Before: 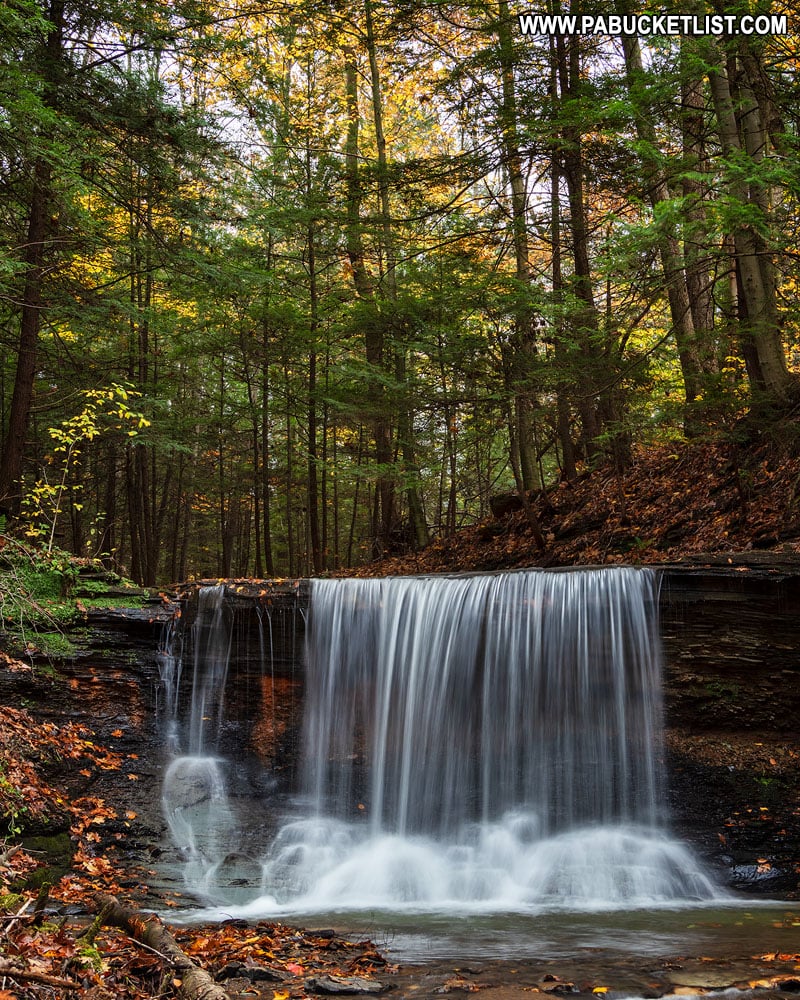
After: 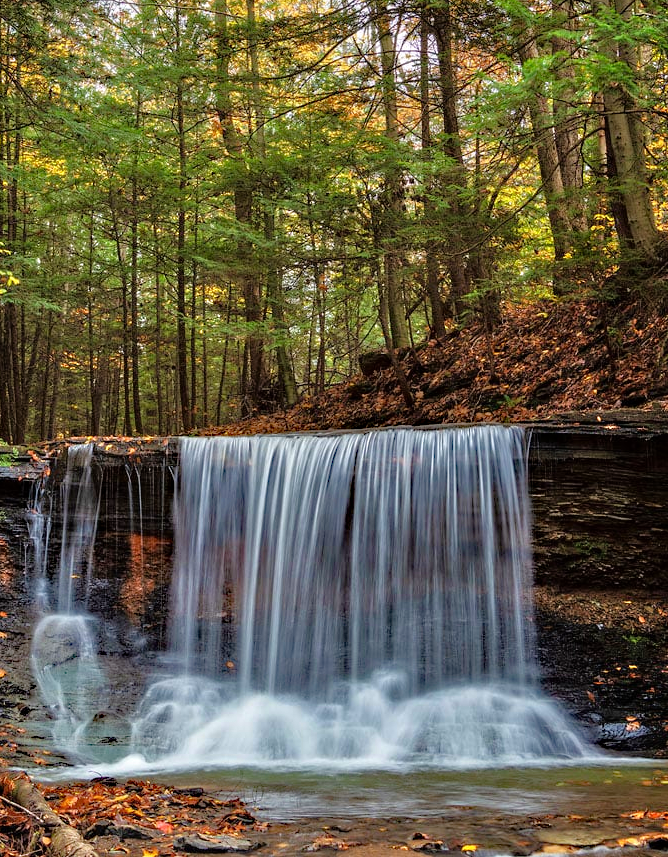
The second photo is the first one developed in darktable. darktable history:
haze removal: strength 0.392, distance 0.218, compatibility mode true, adaptive false
crop: left 16.409%, top 14.237%
tone equalizer: -7 EV 0.142 EV, -6 EV 0.603 EV, -5 EV 1.19 EV, -4 EV 1.34 EV, -3 EV 1.18 EV, -2 EV 0.6 EV, -1 EV 0.164 EV
velvia: strength 14.89%
